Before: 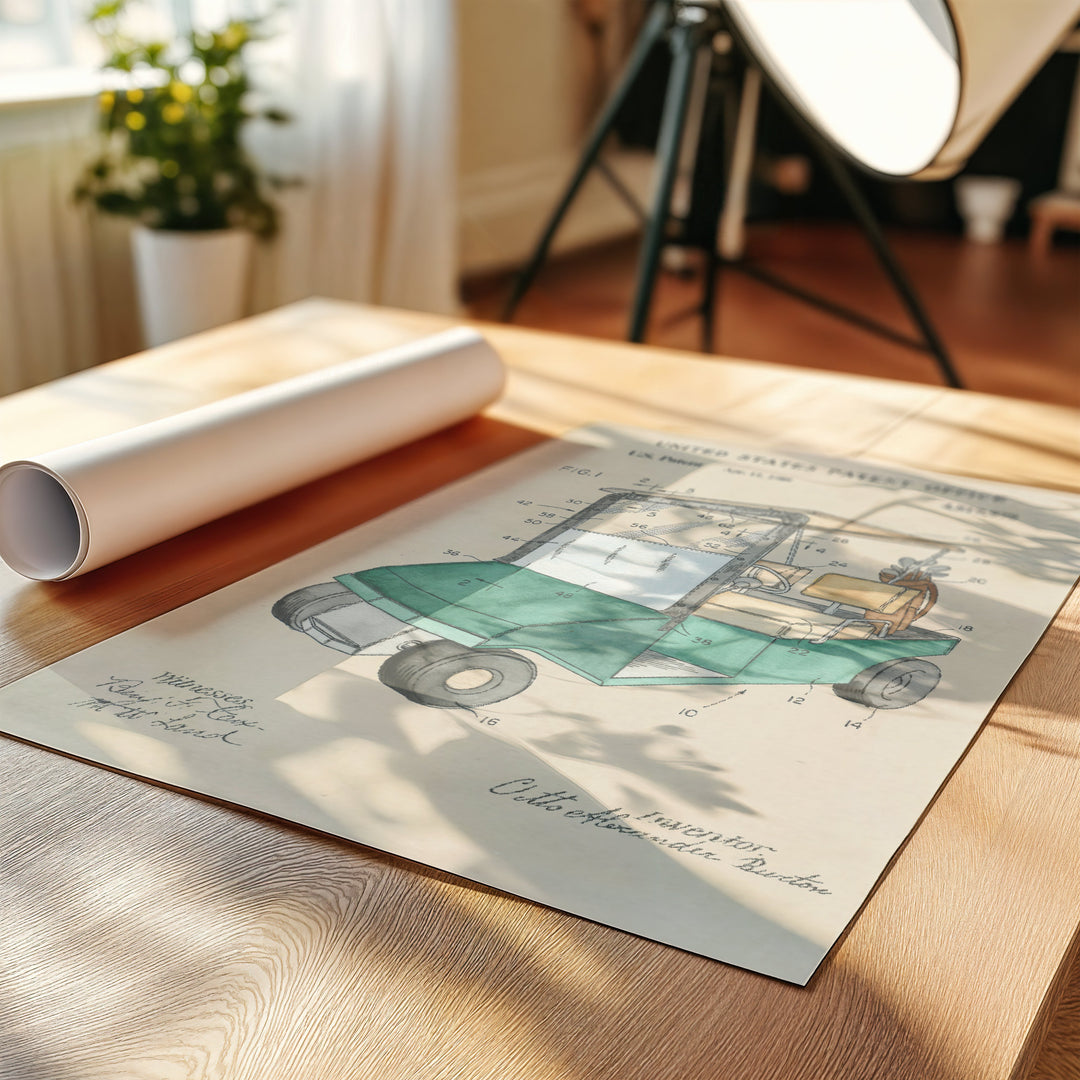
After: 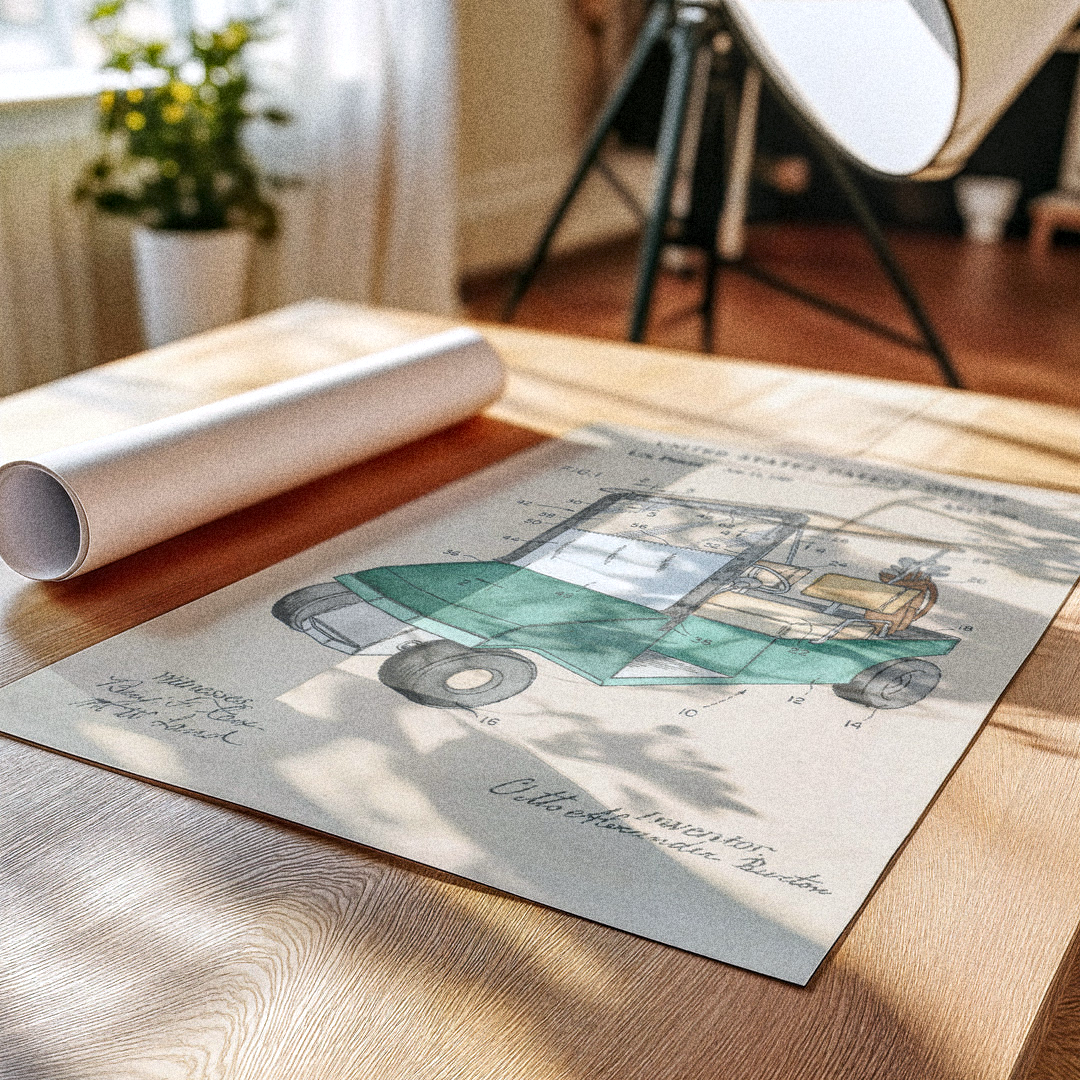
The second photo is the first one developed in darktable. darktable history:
local contrast: on, module defaults
white balance: red 0.984, blue 1.059
grain: coarseness 14.49 ISO, strength 48.04%, mid-tones bias 35%
